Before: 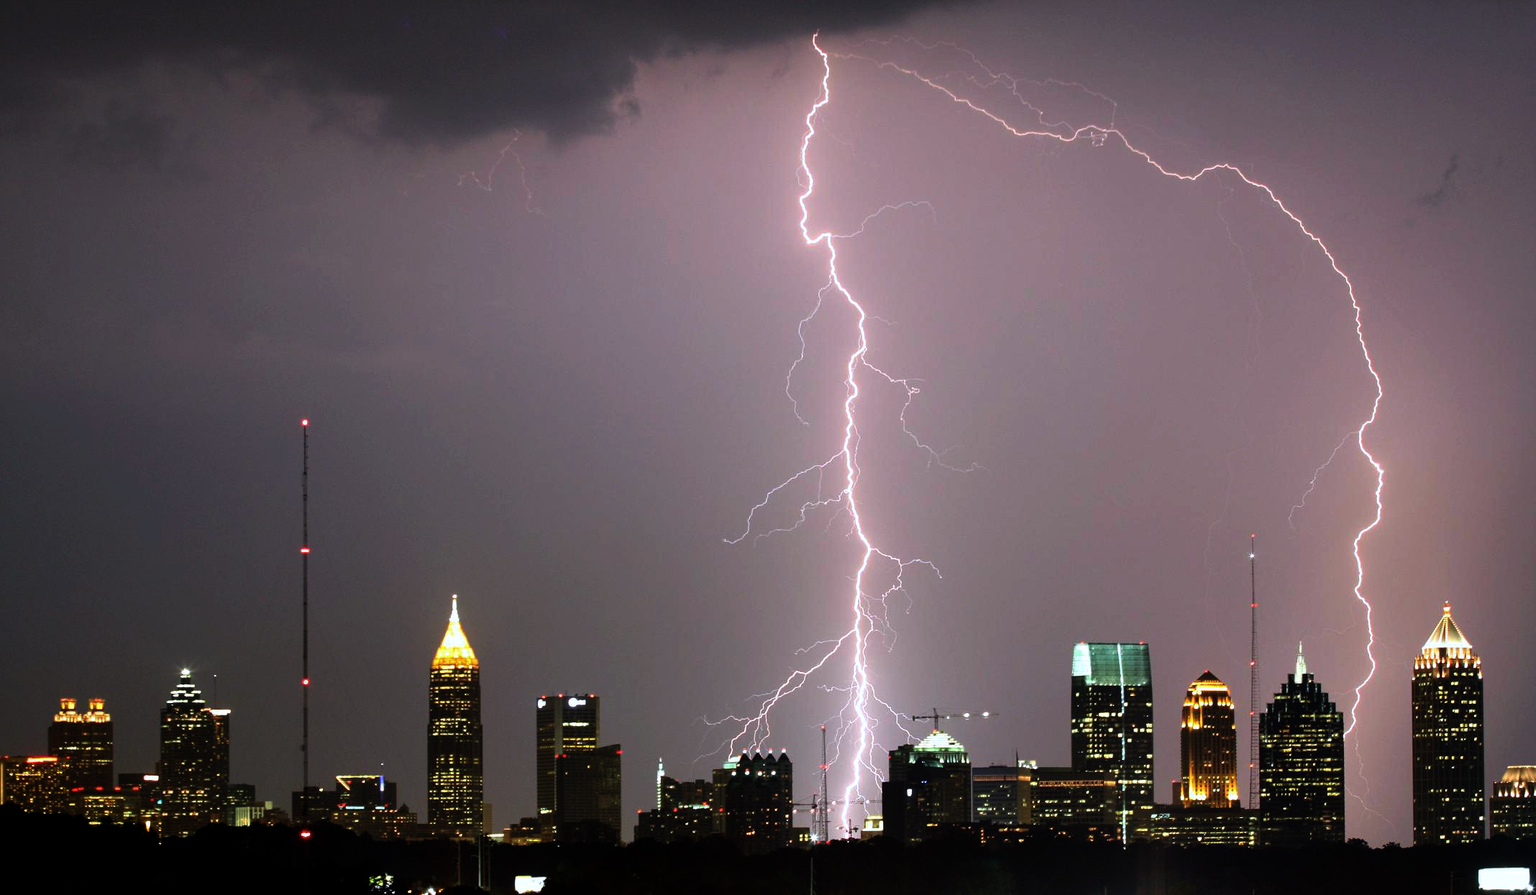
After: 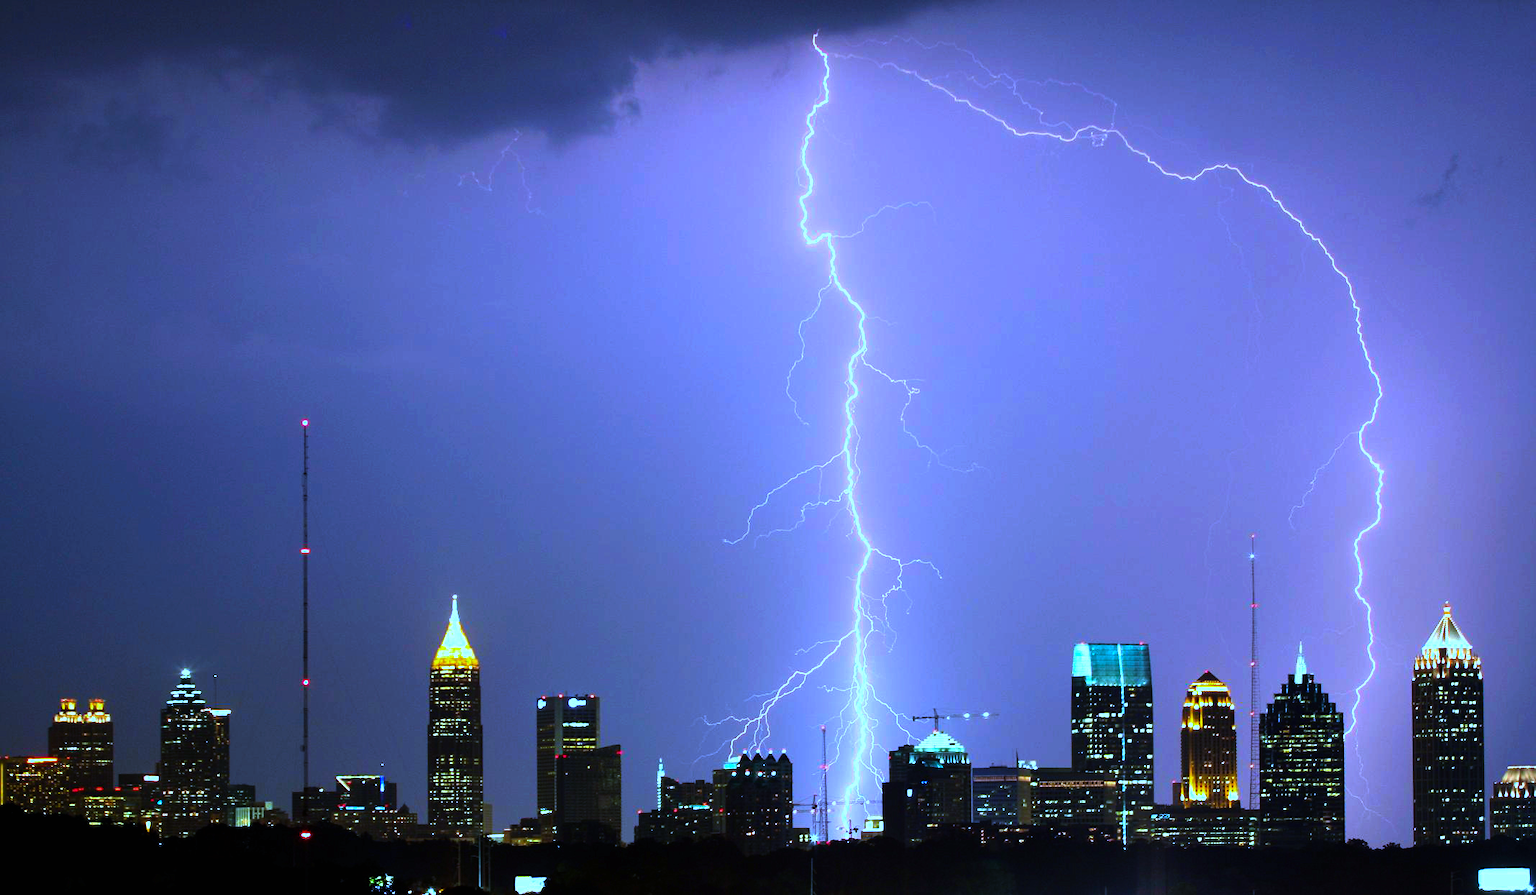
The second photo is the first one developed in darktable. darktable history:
color balance rgb: perceptual saturation grading › global saturation 25%, global vibrance 20%
exposure: black level correction 0, exposure 0.5 EV, compensate highlight preservation false
white balance: red 0.766, blue 1.537
